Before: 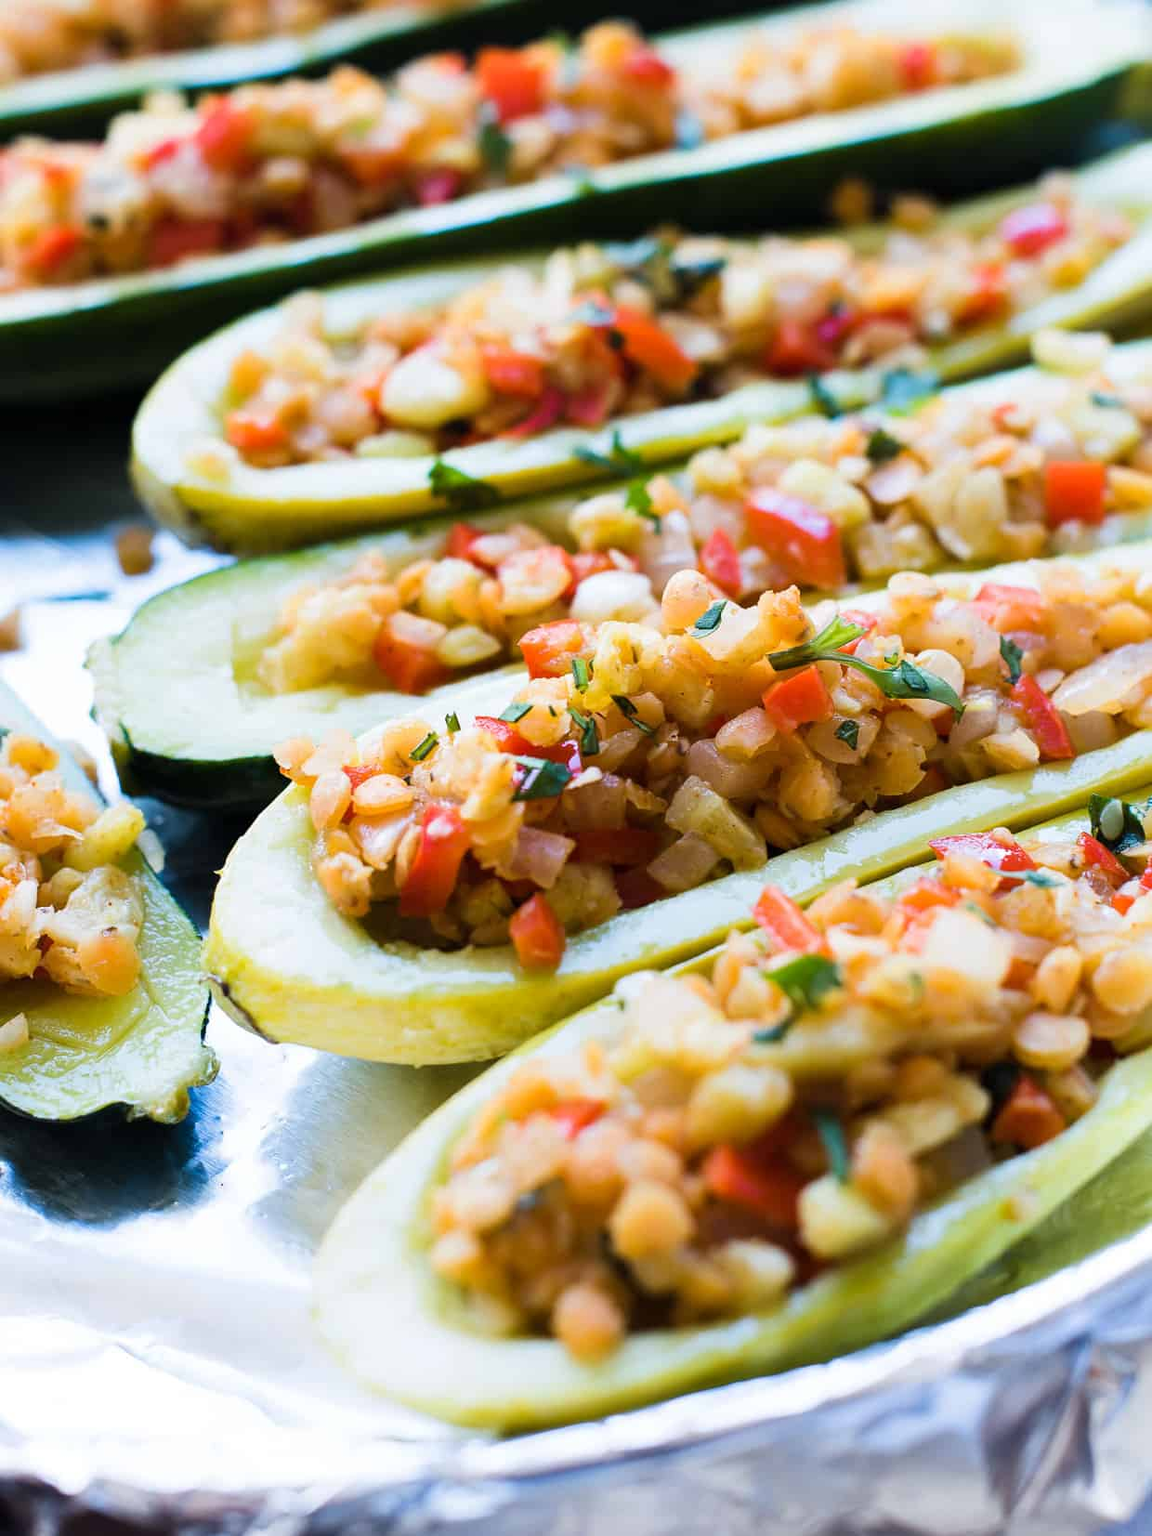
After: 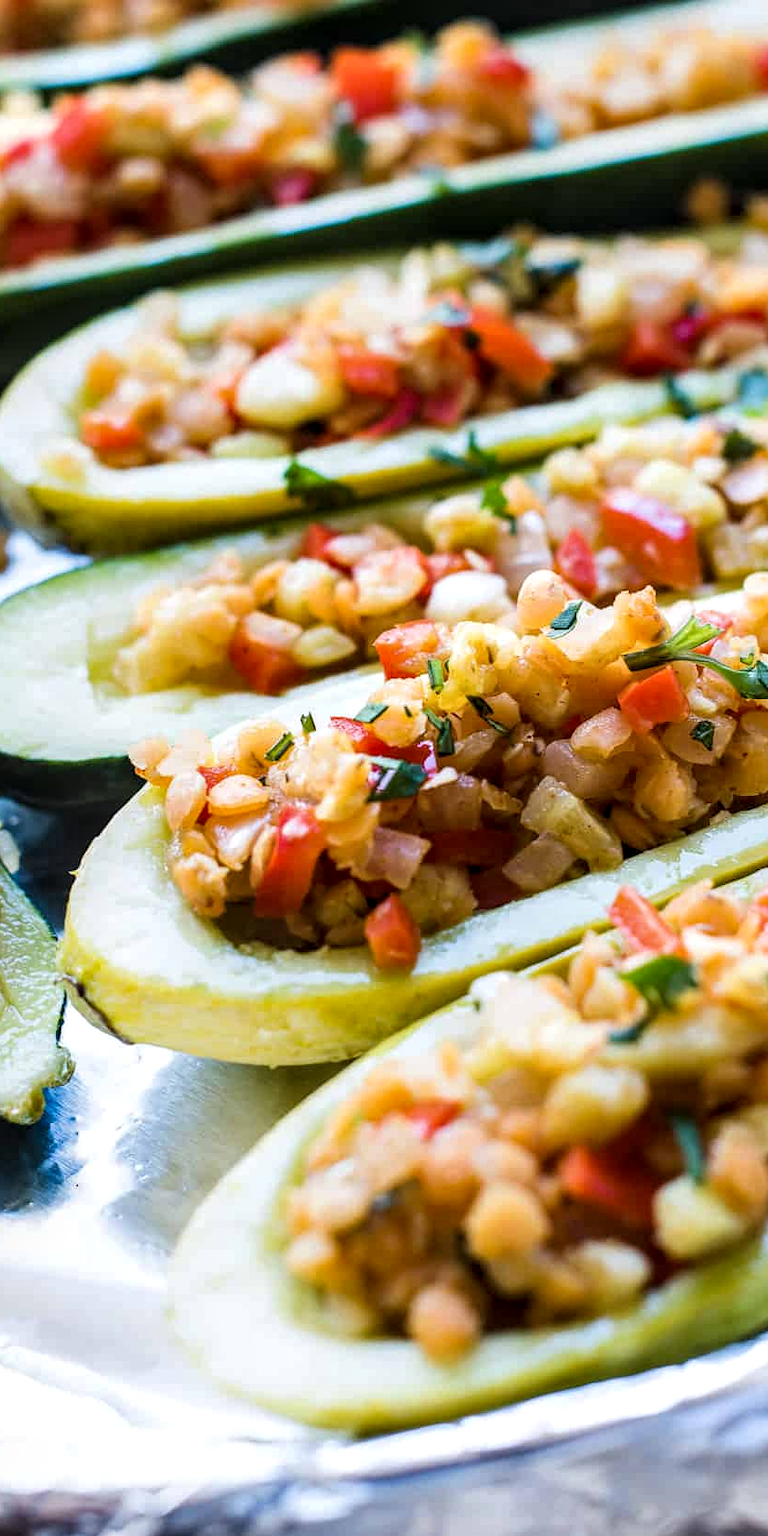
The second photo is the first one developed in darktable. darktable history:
local contrast: detail 140%
crop and rotate: left 12.648%, right 20.685%
